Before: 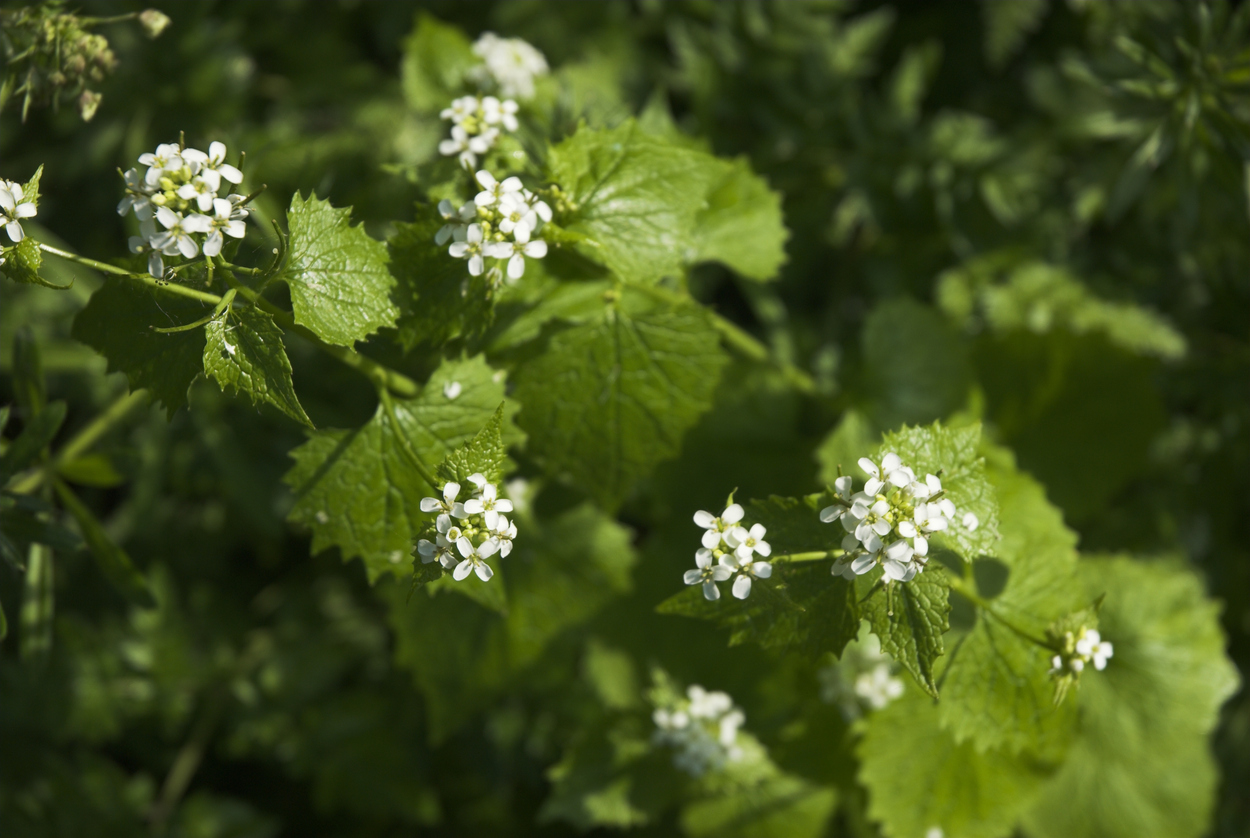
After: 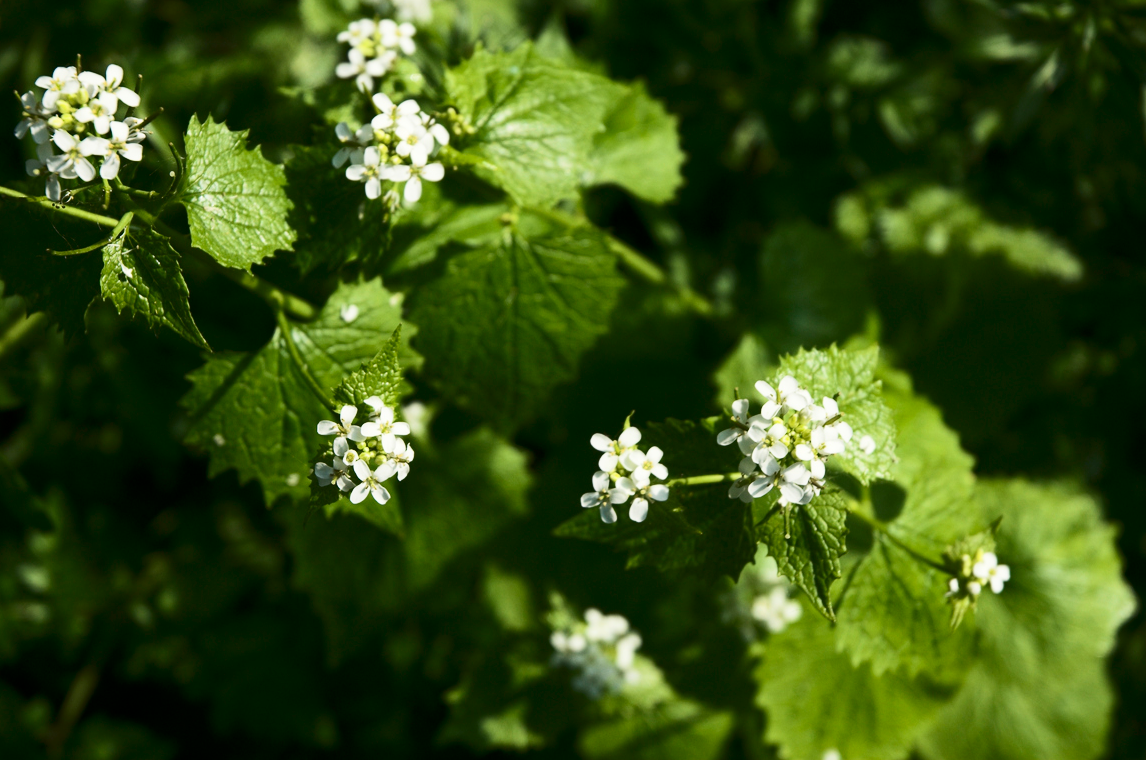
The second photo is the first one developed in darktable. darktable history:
contrast brightness saturation: contrast 0.28
crop and rotate: left 8.262%, top 9.226%
white balance: emerald 1
